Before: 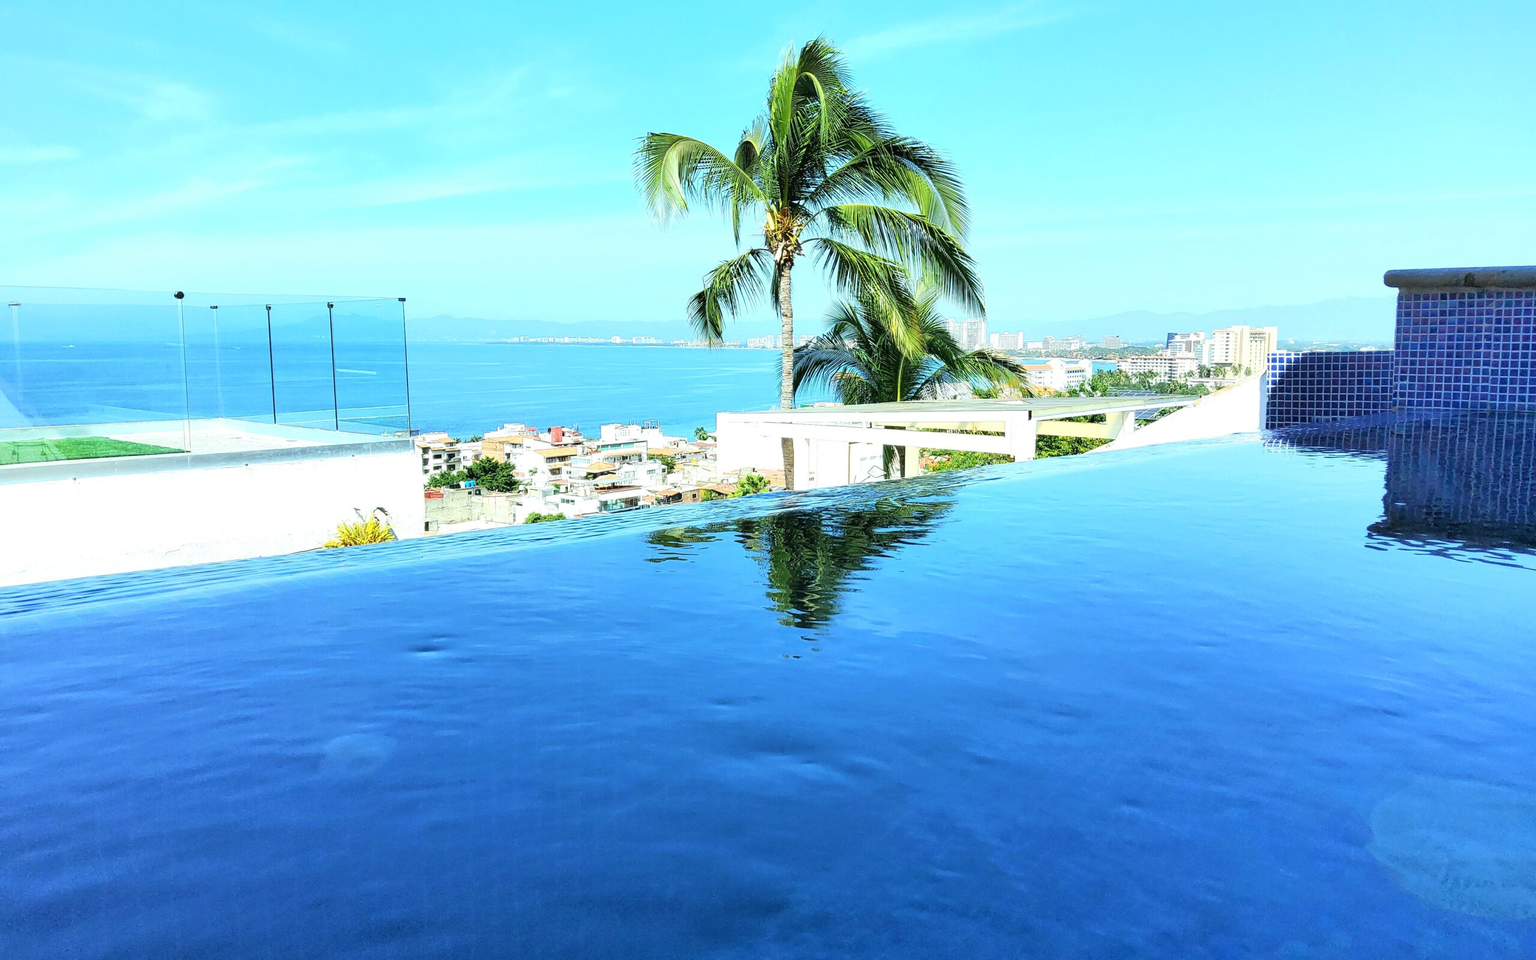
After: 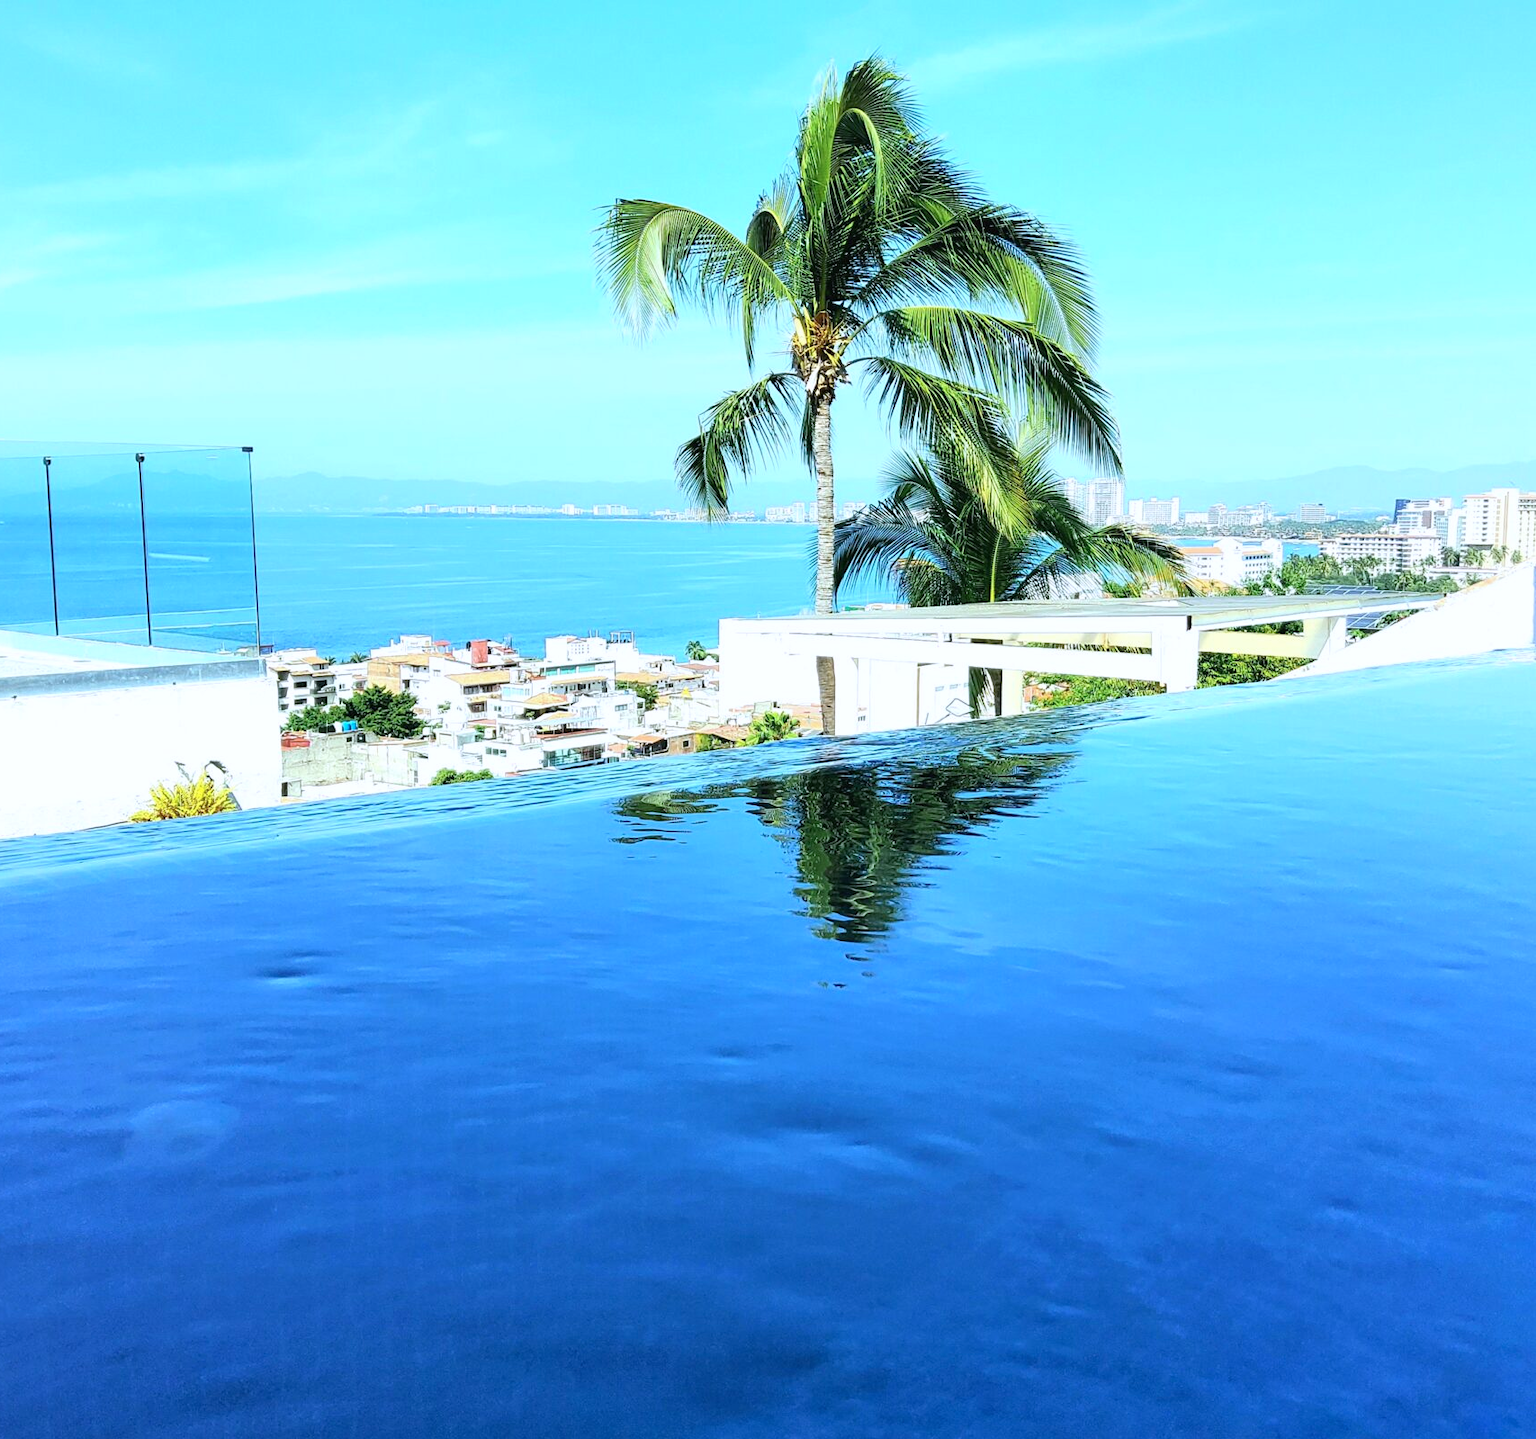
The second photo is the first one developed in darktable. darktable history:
color calibration: illuminant as shot in camera, x 0.358, y 0.373, temperature 4628.91 K
crop and rotate: left 15.446%, right 17.836%
